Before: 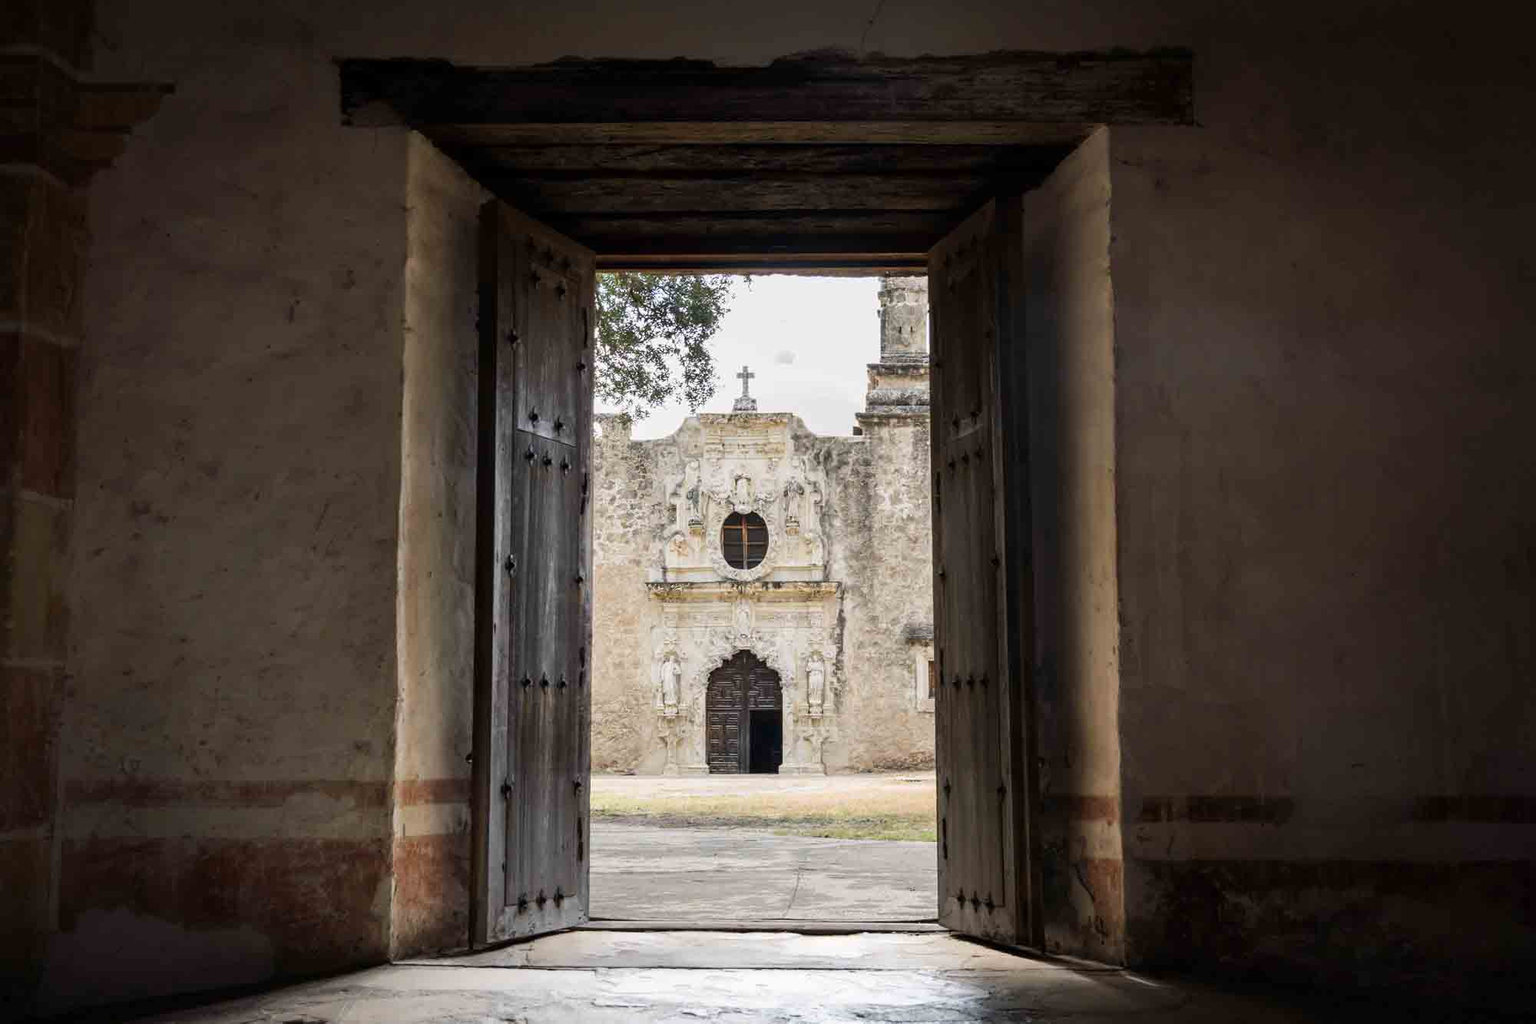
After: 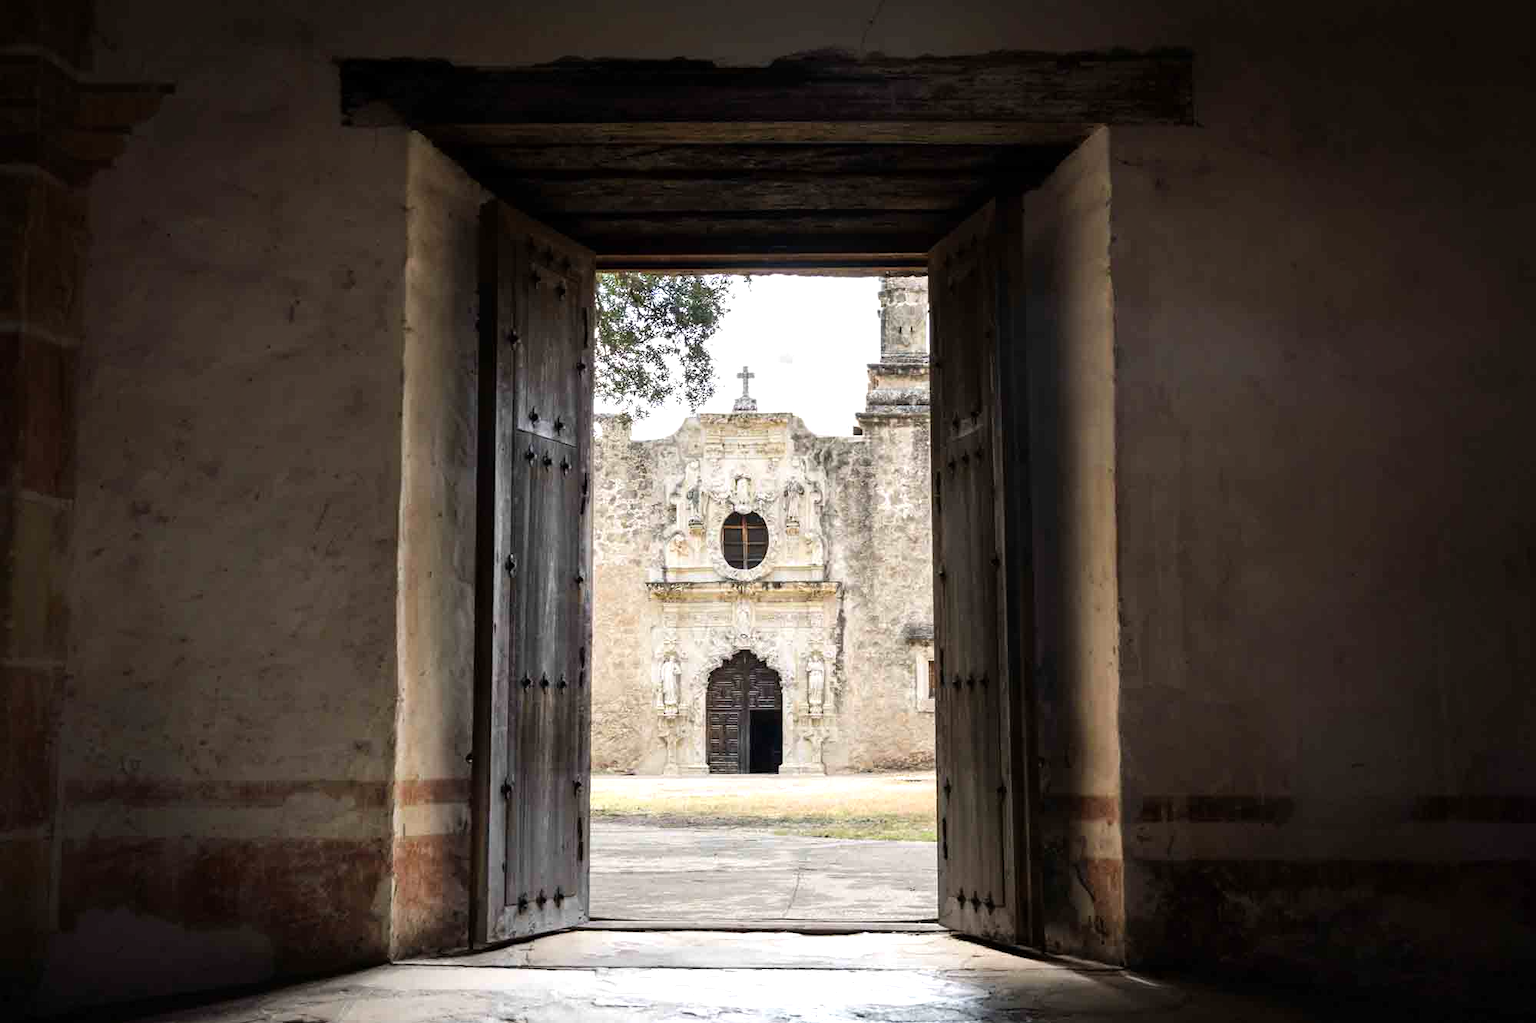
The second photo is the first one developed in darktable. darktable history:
tone equalizer: -8 EV -0.403 EV, -7 EV -0.379 EV, -6 EV -0.333 EV, -5 EV -0.244 EV, -3 EV 0.233 EV, -2 EV 0.319 EV, -1 EV 0.39 EV, +0 EV 0.408 EV
